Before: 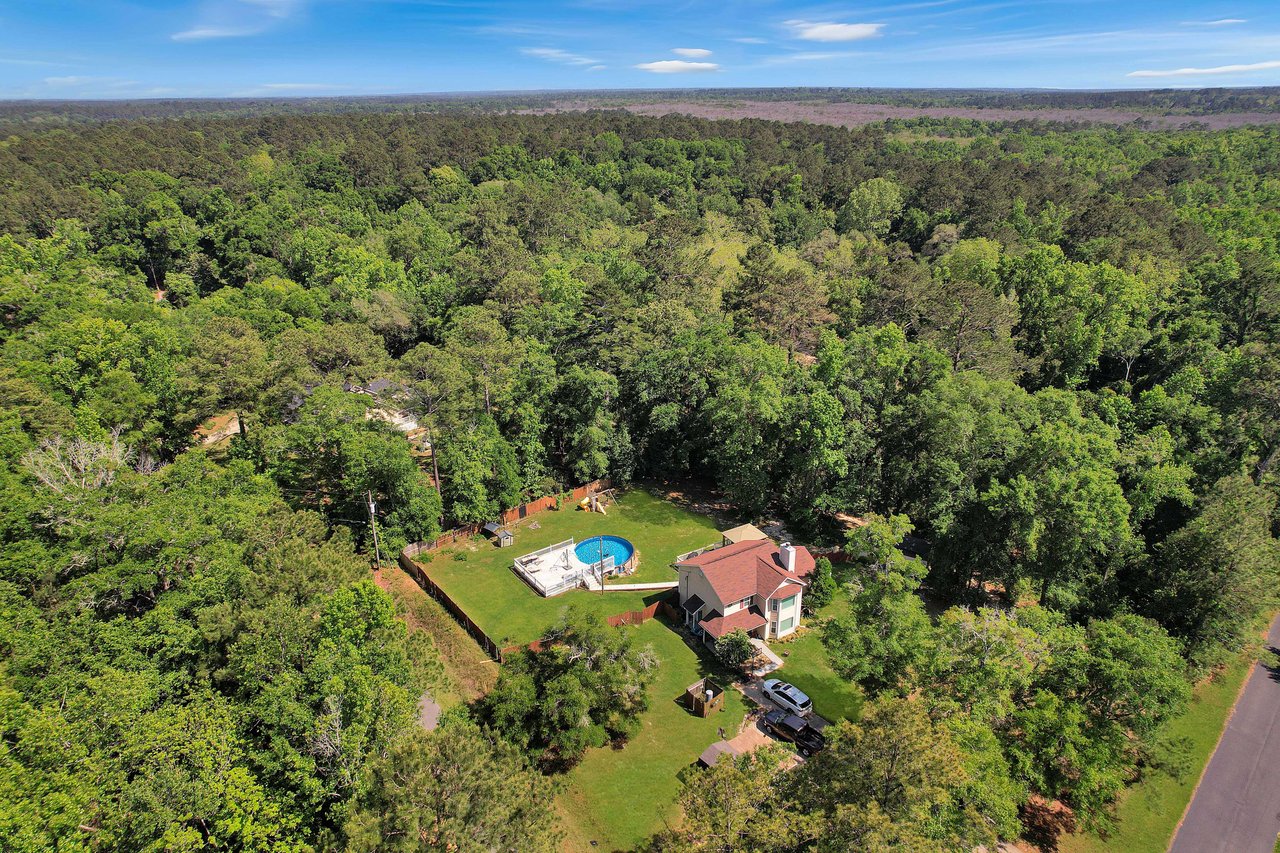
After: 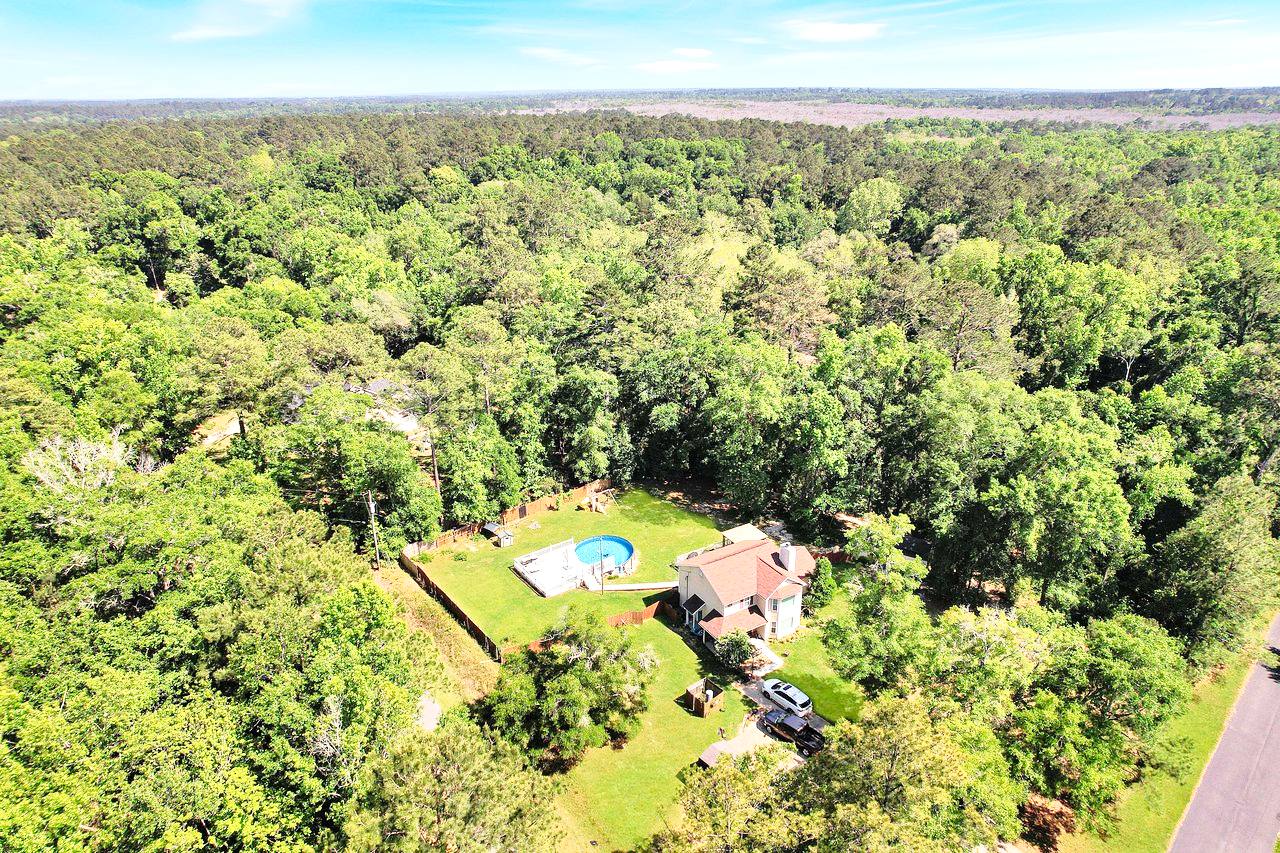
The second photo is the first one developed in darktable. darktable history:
base curve: curves: ch0 [(0, 0) (0.028, 0.03) (0.121, 0.232) (0.46, 0.748) (0.859, 0.968) (1, 1)], preserve colors none
exposure: exposure 0.781 EV, compensate highlight preservation false
